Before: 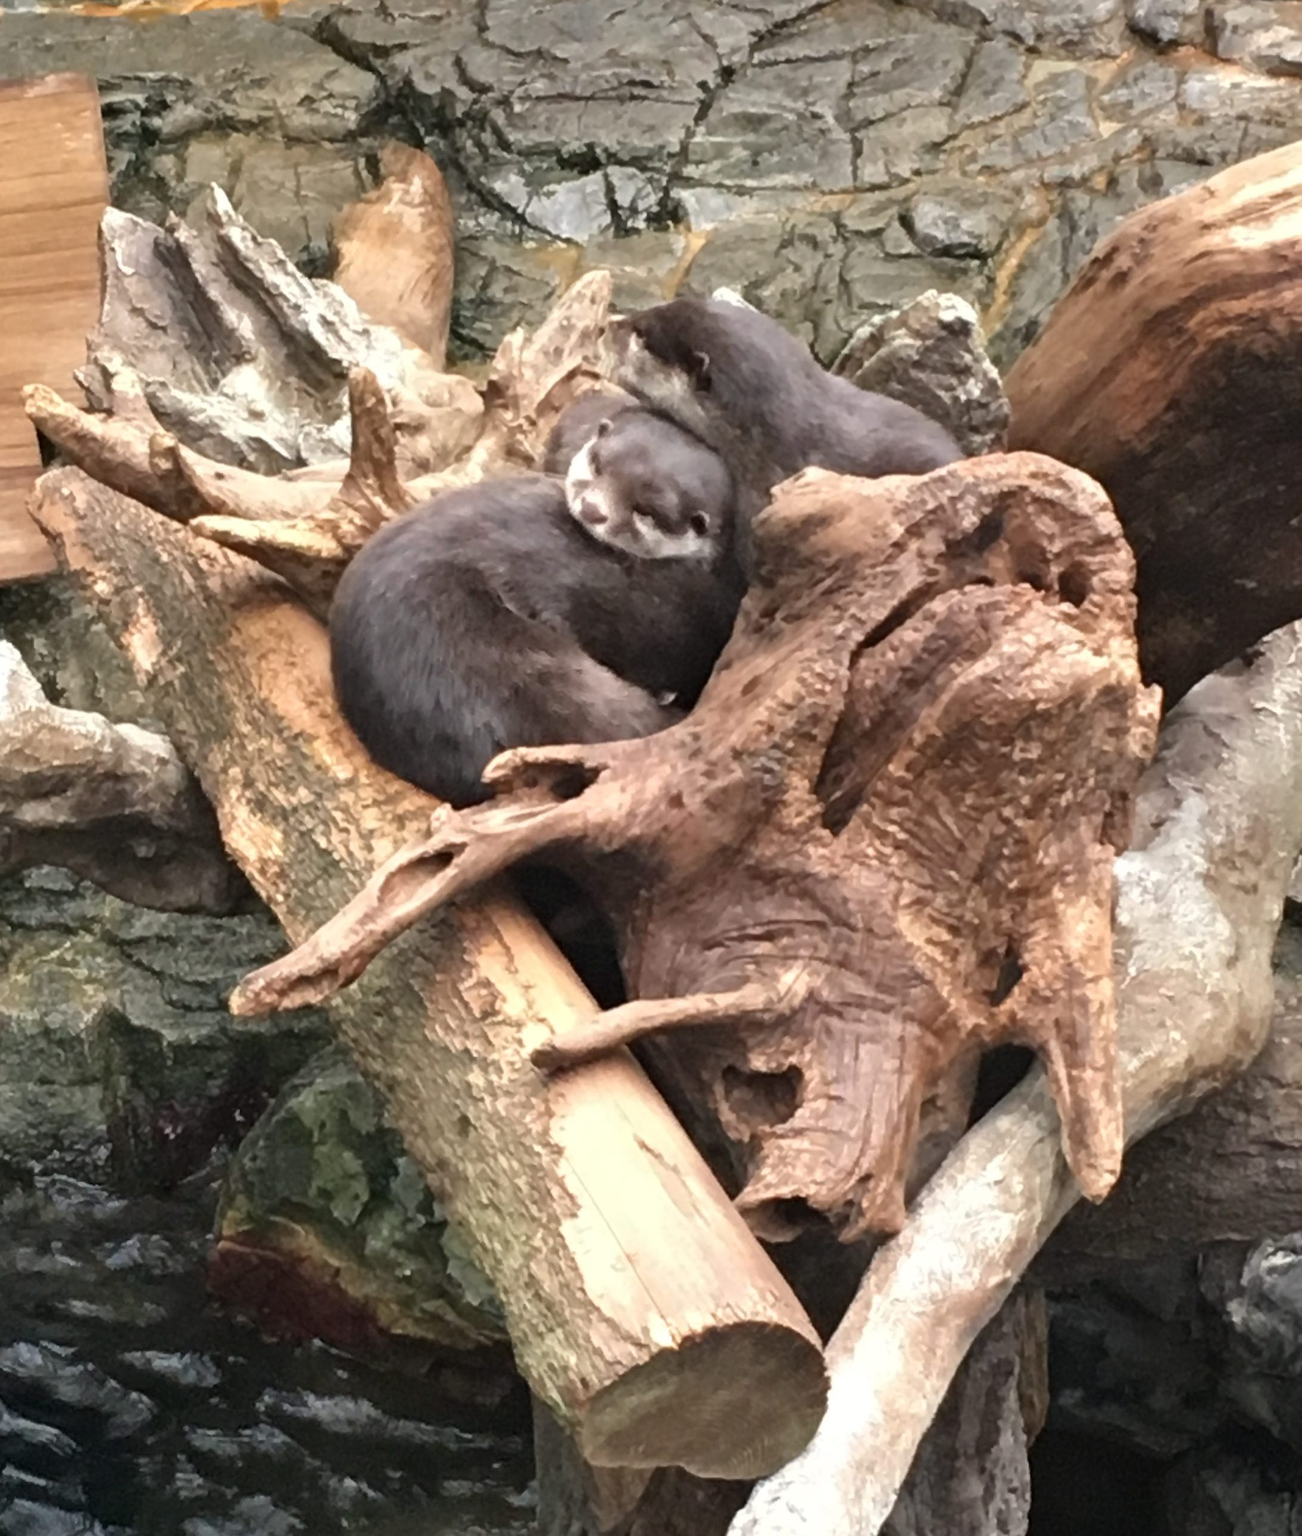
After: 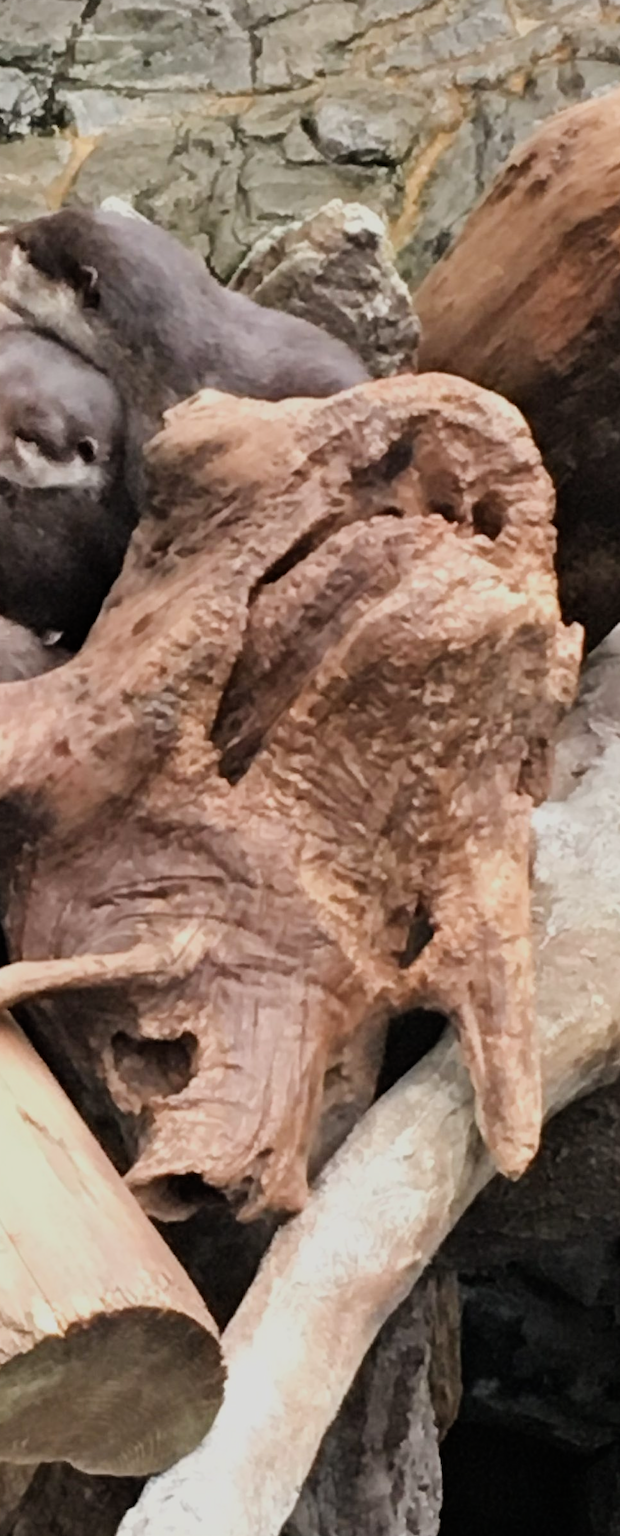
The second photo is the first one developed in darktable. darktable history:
filmic rgb: black relative exposure -7.65 EV, white relative exposure 4.56 EV, hardness 3.61
crop: left 47.538%, top 6.805%, right 8.02%
contrast brightness saturation: contrast 0.096, brightness 0.031, saturation 0.092
